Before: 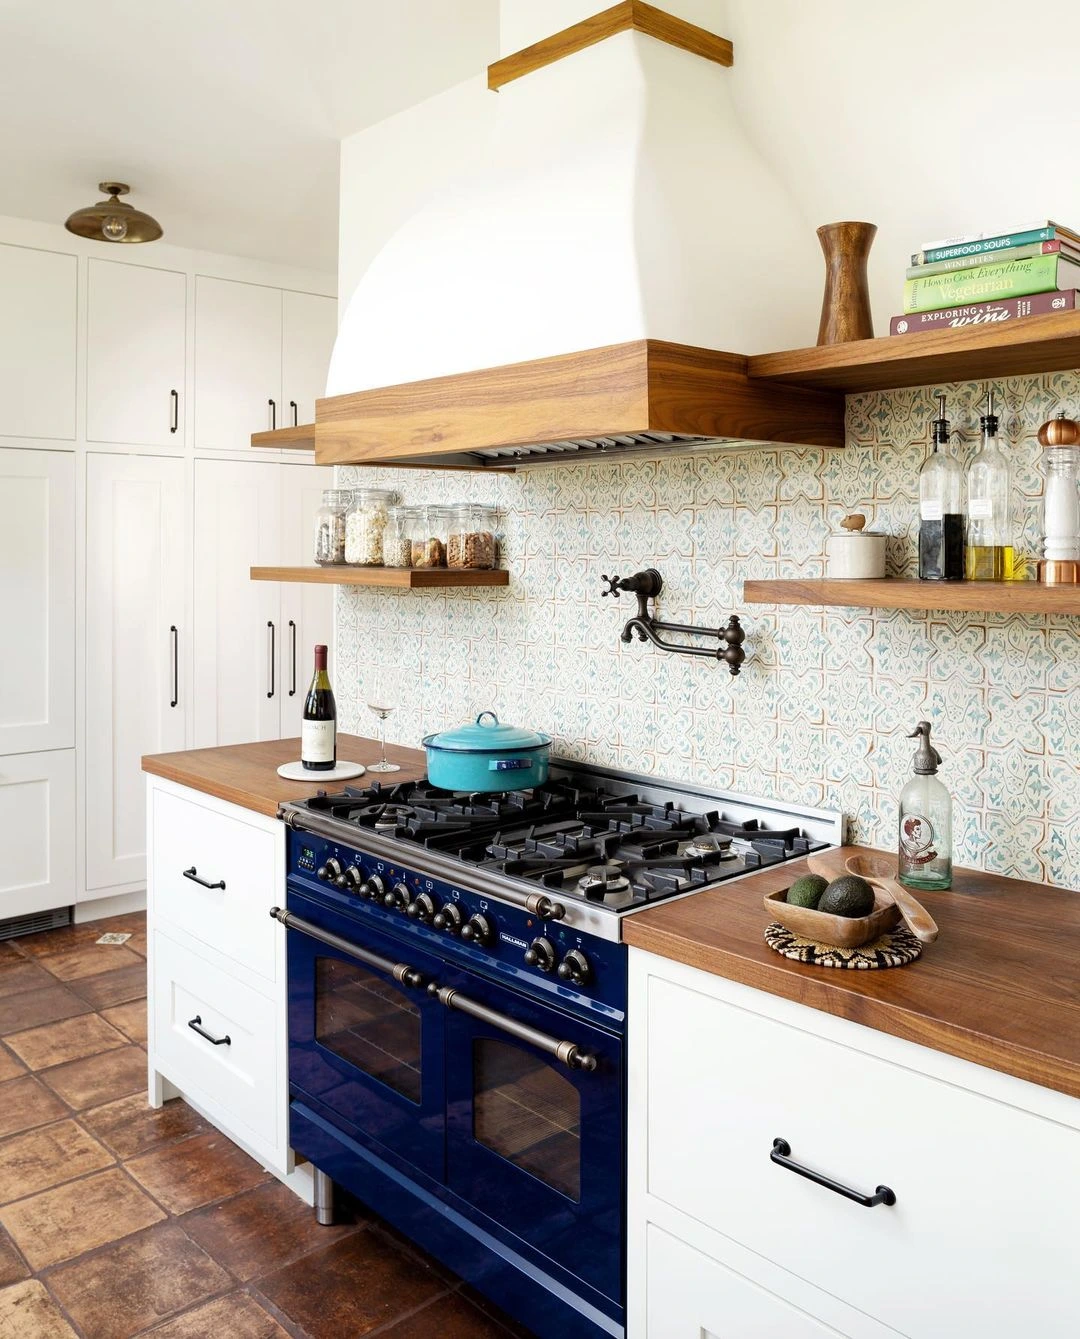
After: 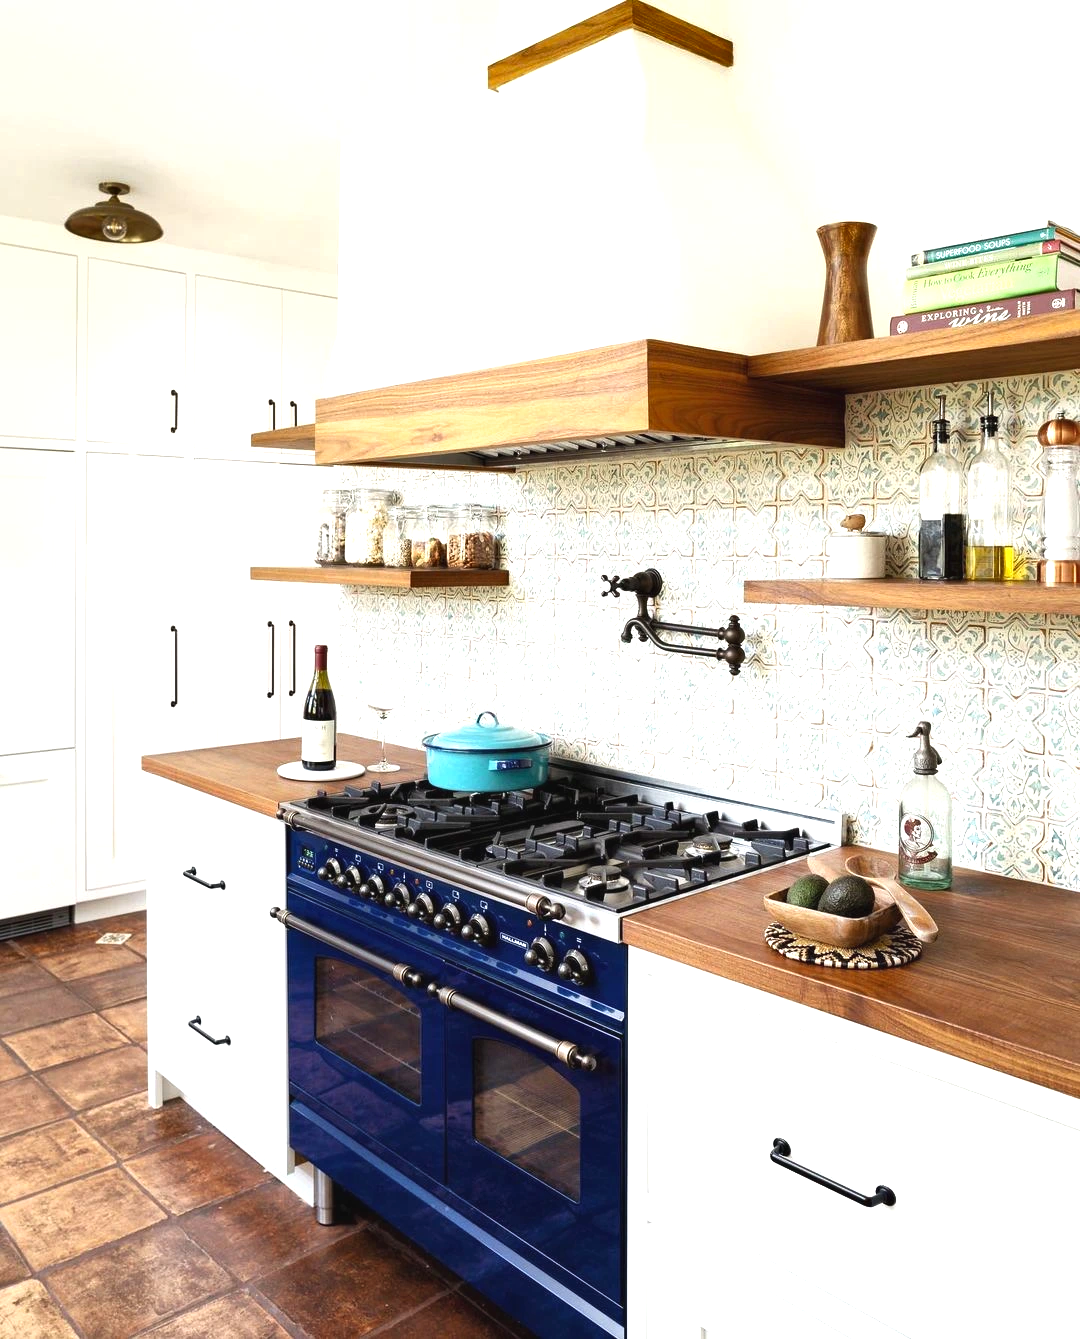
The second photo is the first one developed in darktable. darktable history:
exposure: black level correction -0.002, exposure 0.708 EV, compensate exposure bias true, compensate highlight preservation false
shadows and highlights: shadows 52.34, highlights -28.23, soften with gaussian
